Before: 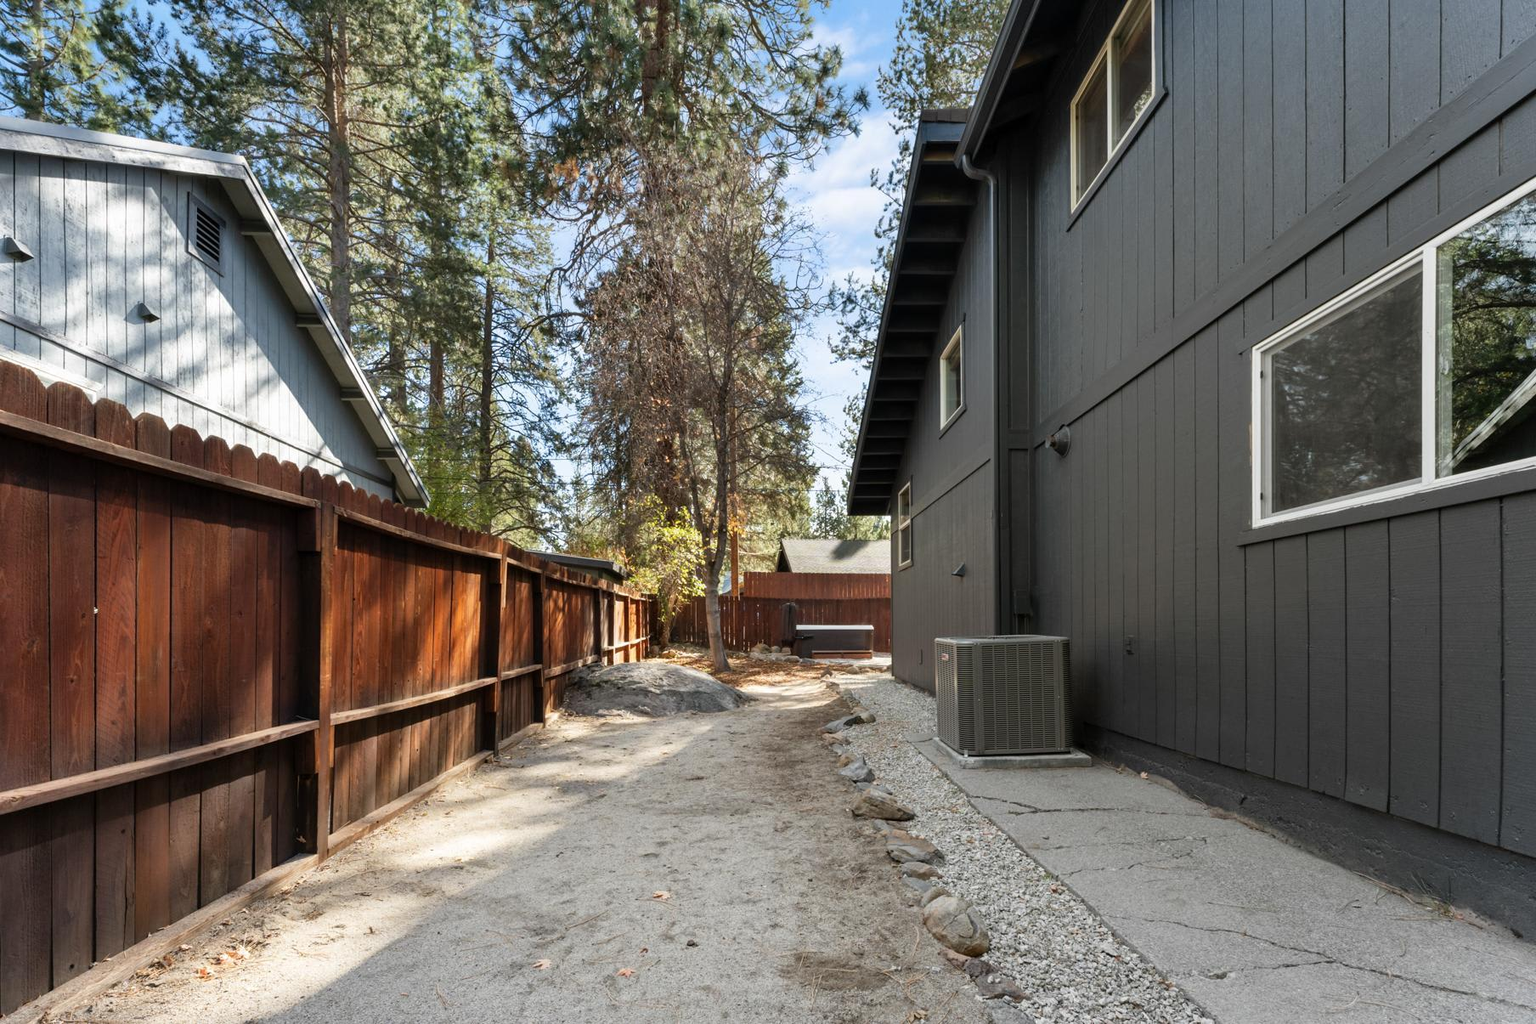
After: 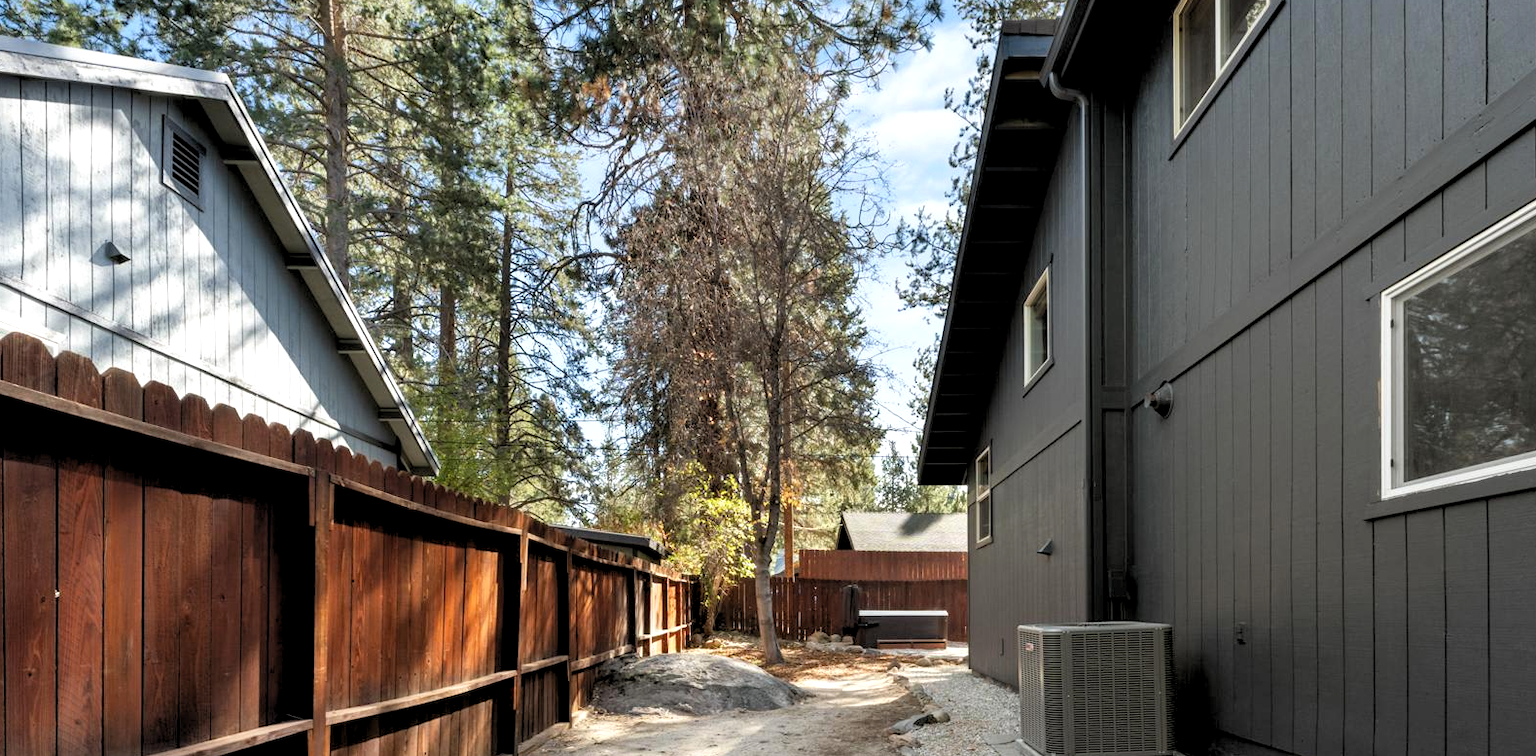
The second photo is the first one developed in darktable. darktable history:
exposure: exposure 0 EV, compensate highlight preservation false
crop: left 3.015%, top 8.969%, right 9.647%, bottom 26.457%
rgb levels: levels [[0.01, 0.419, 0.839], [0, 0.5, 1], [0, 0.5, 1]]
